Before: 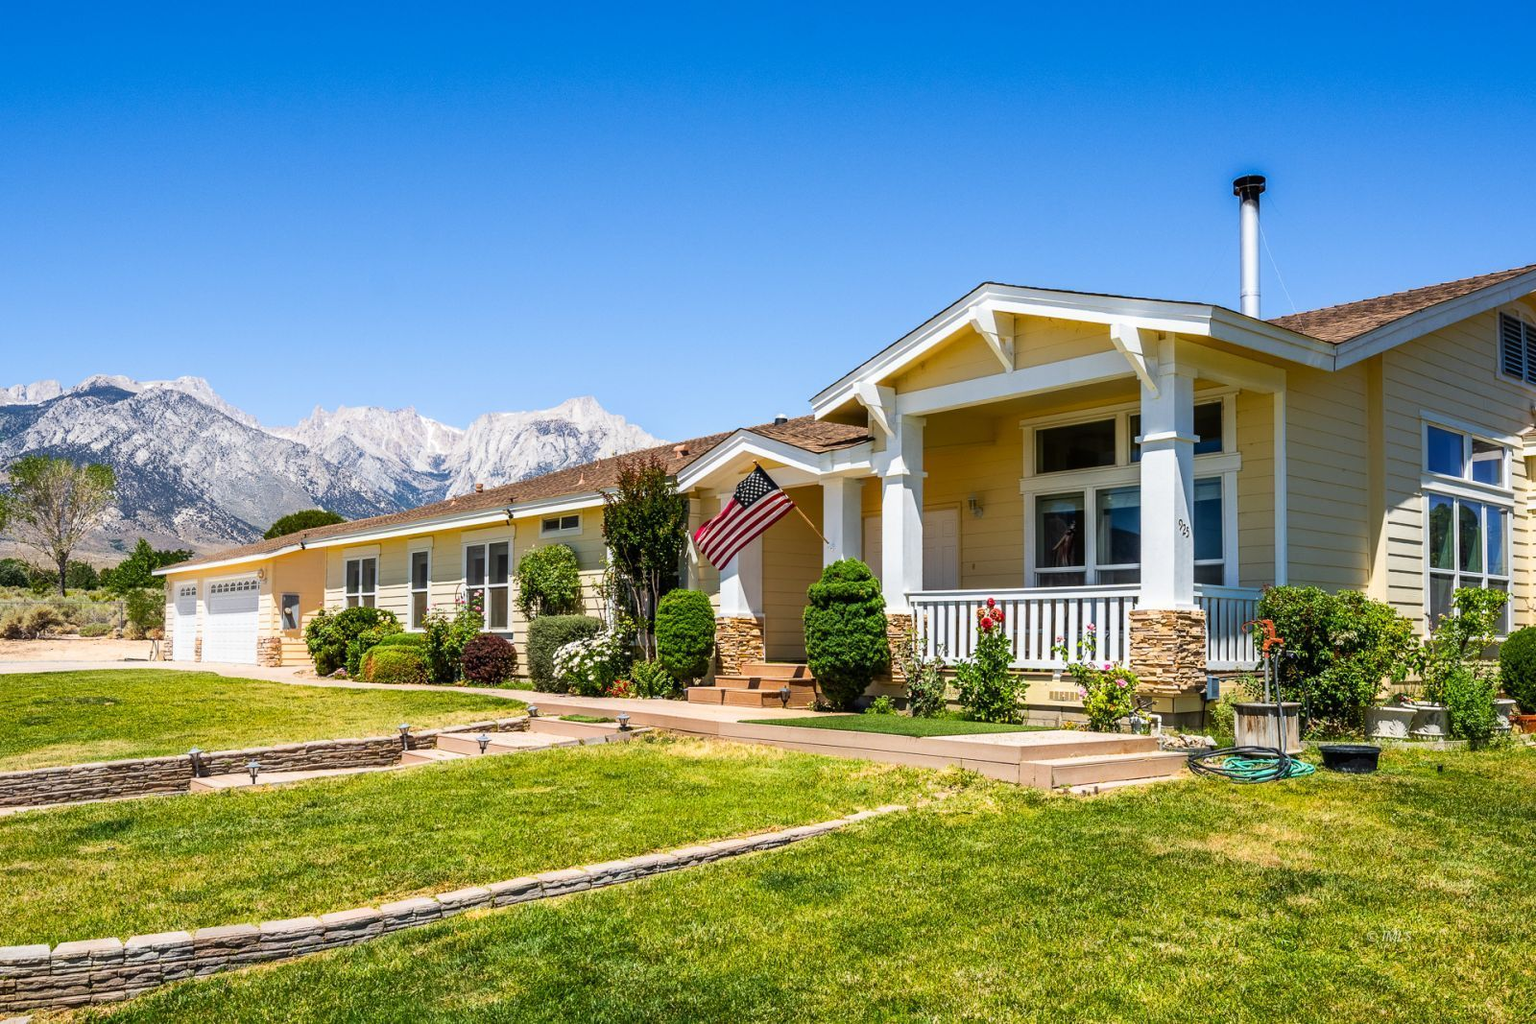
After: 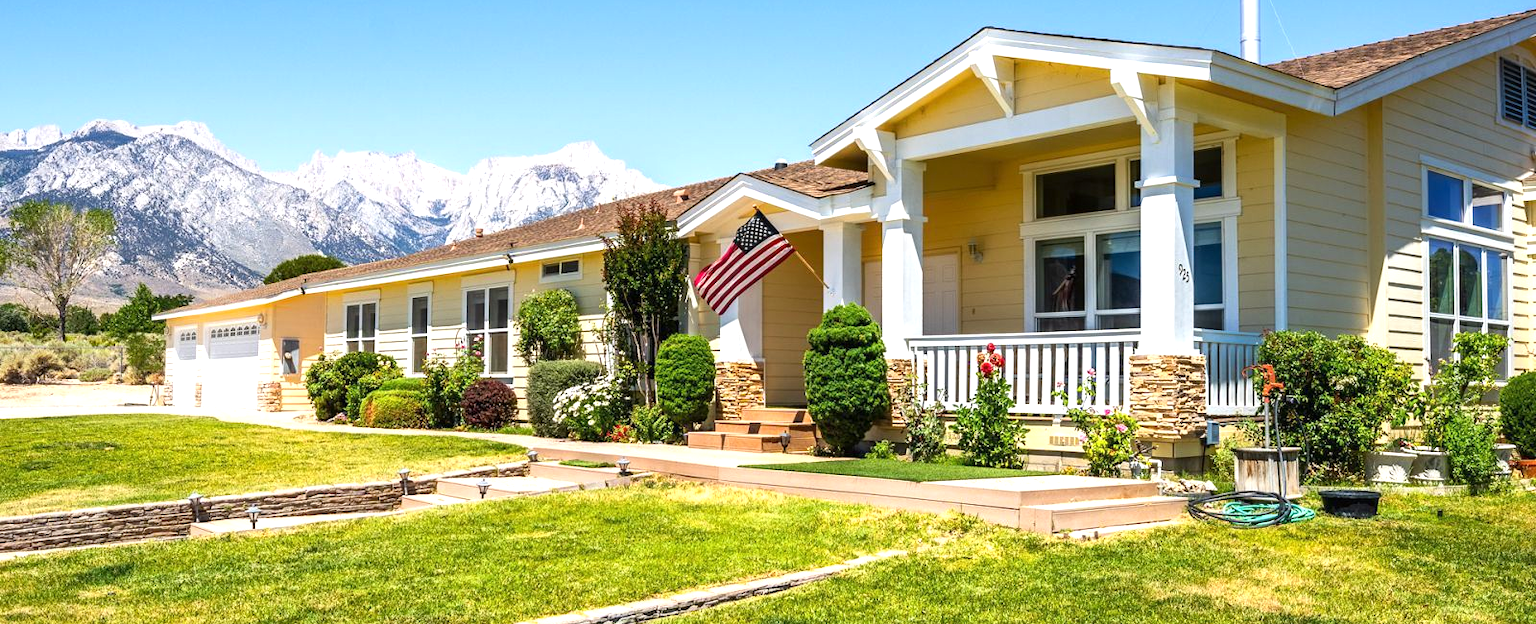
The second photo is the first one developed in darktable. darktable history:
crop and rotate: top 25.018%, bottom 14.037%
exposure: exposure 0.558 EV, compensate exposure bias true, compensate highlight preservation false
